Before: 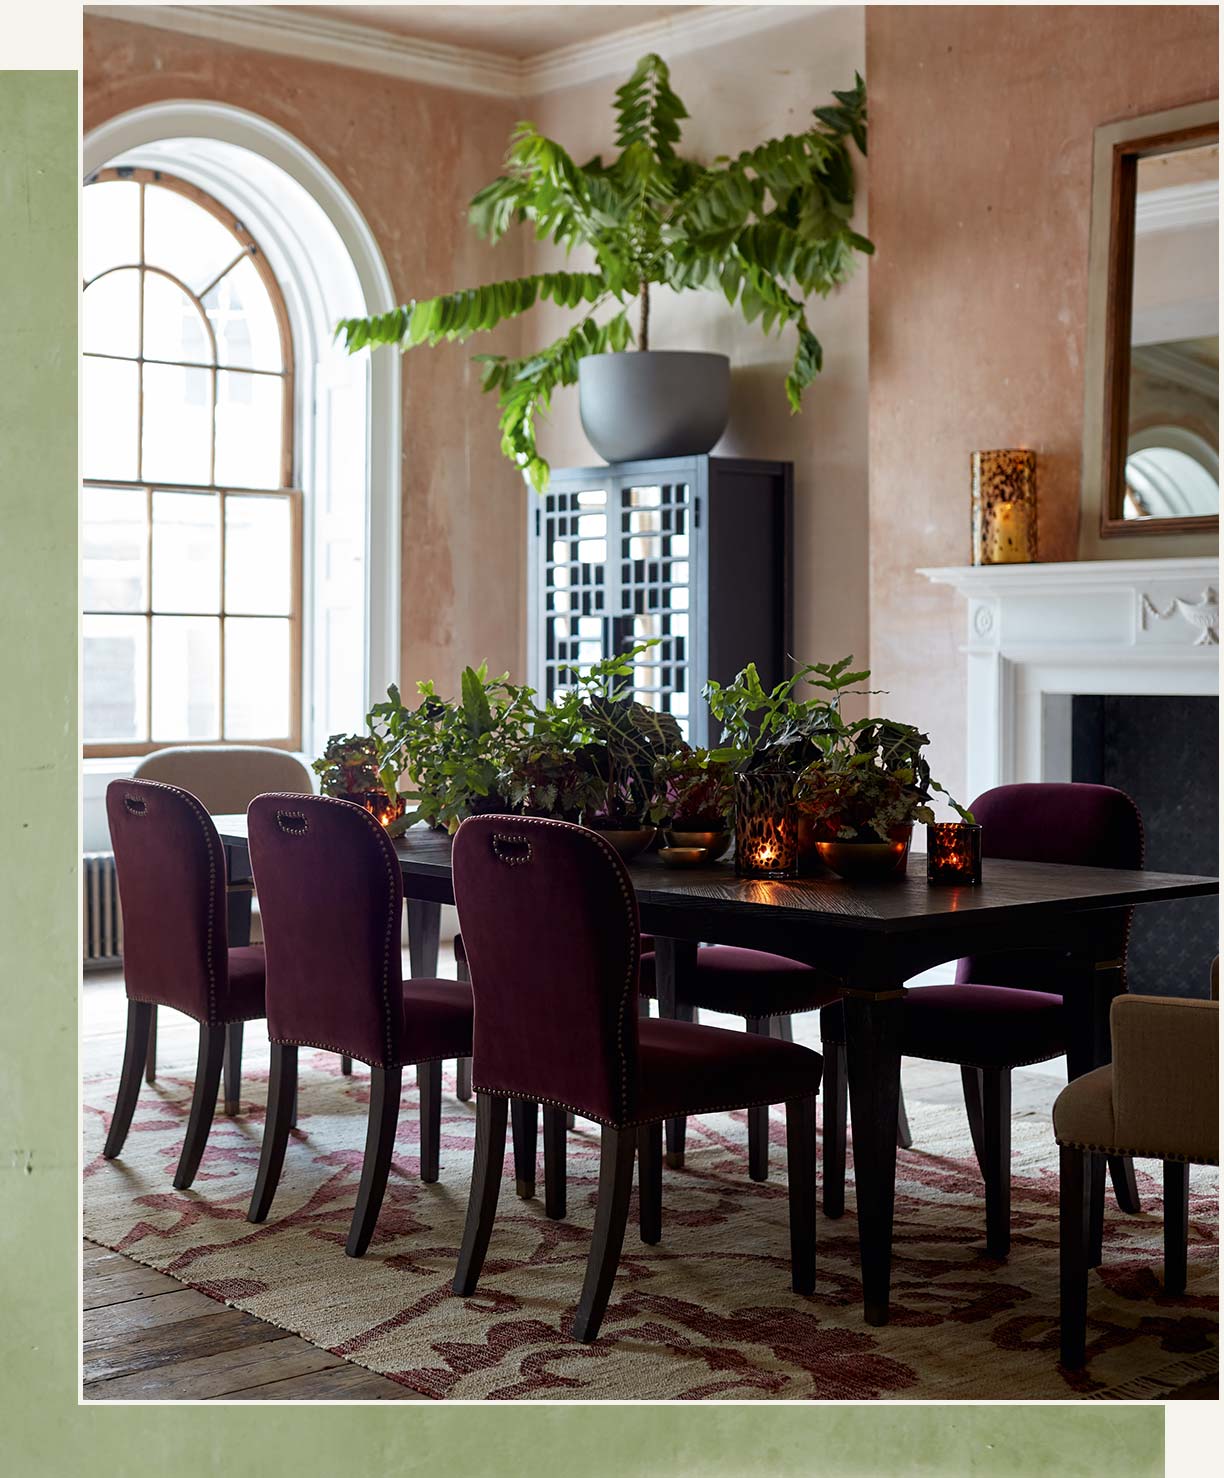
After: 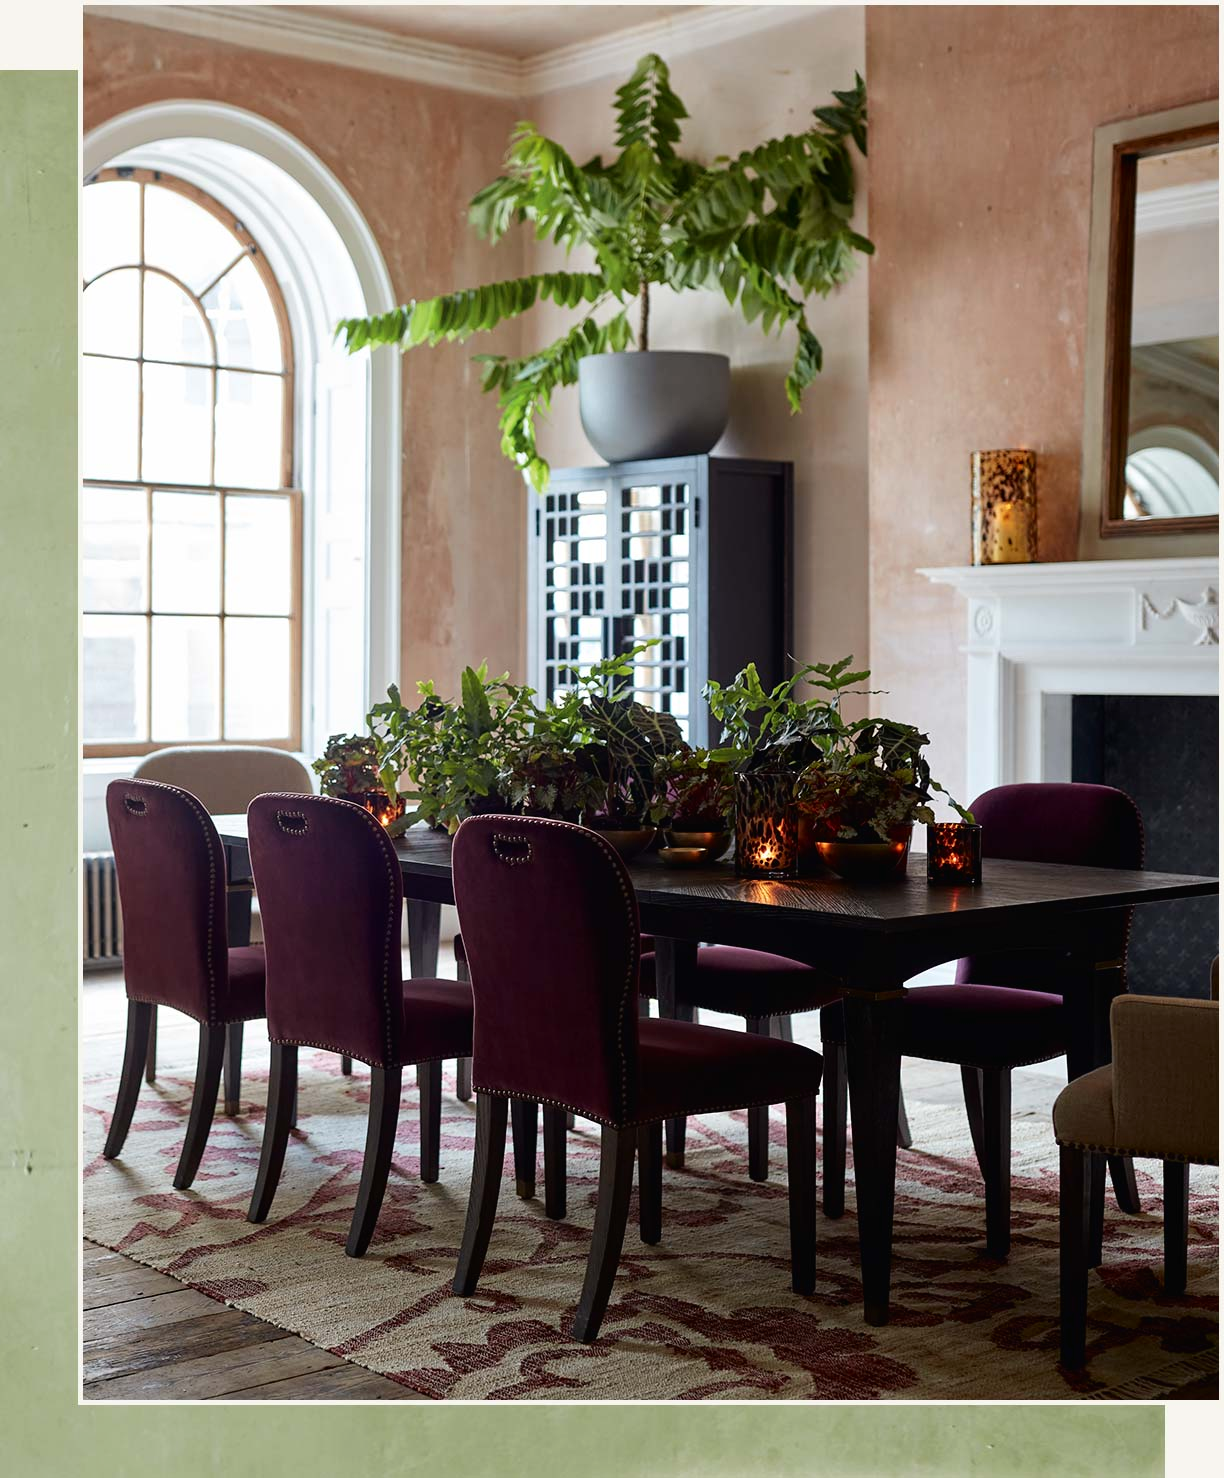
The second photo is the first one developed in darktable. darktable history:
tone curve: curves: ch0 [(0, 0.008) (0.083, 0.073) (0.28, 0.286) (0.528, 0.559) (0.961, 0.966) (1, 1)], color space Lab, independent channels, preserve colors none
